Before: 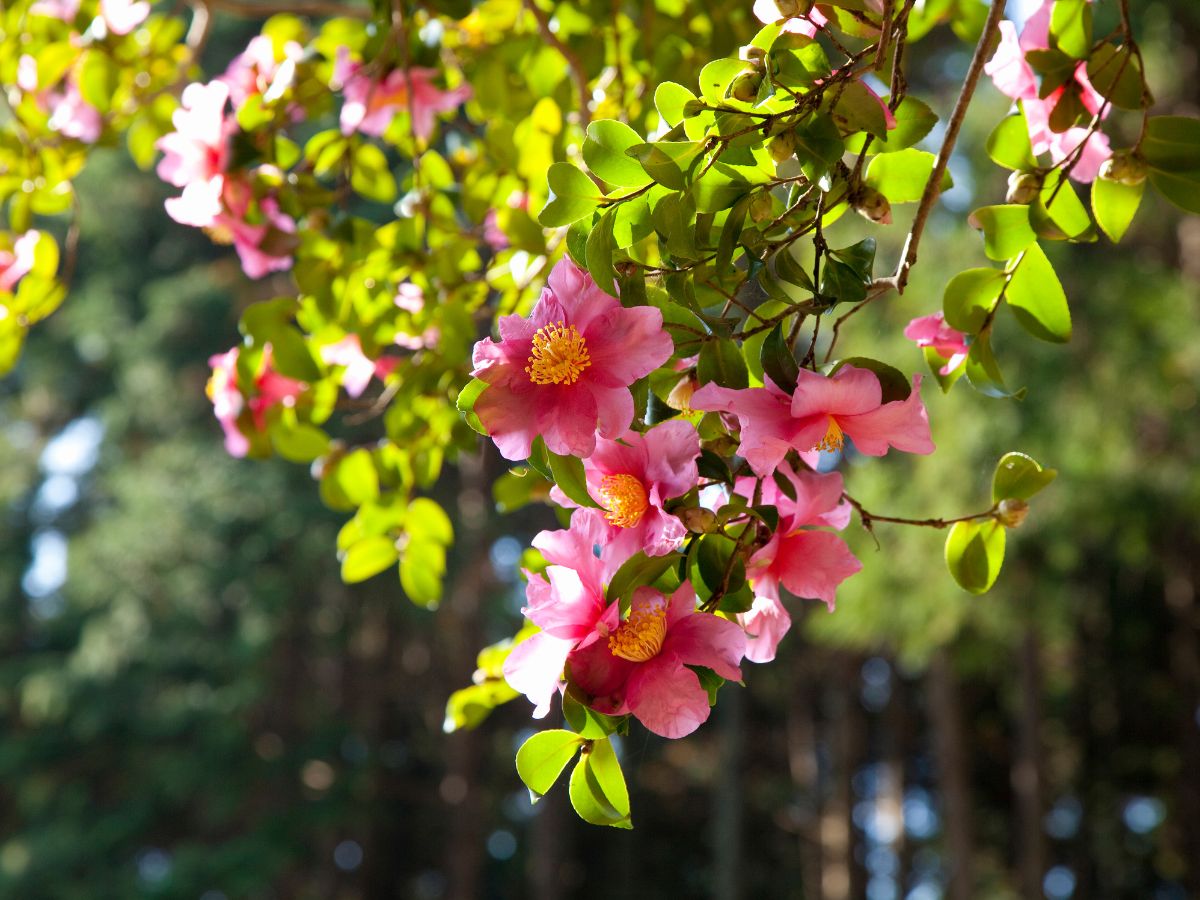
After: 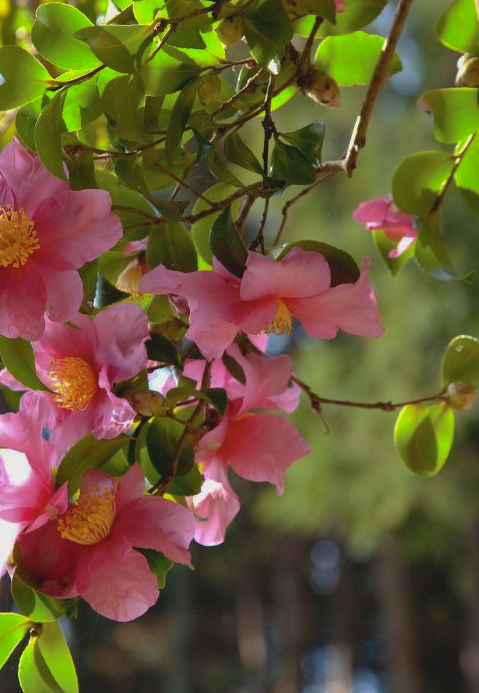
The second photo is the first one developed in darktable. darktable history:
contrast brightness saturation: contrast -0.122
shadows and highlights: low approximation 0.01, soften with gaussian
crop: left 45.991%, top 13.02%, right 14.024%, bottom 9.944%
base curve: curves: ch0 [(0, 0) (0.826, 0.587) (1, 1)], preserve colors none
